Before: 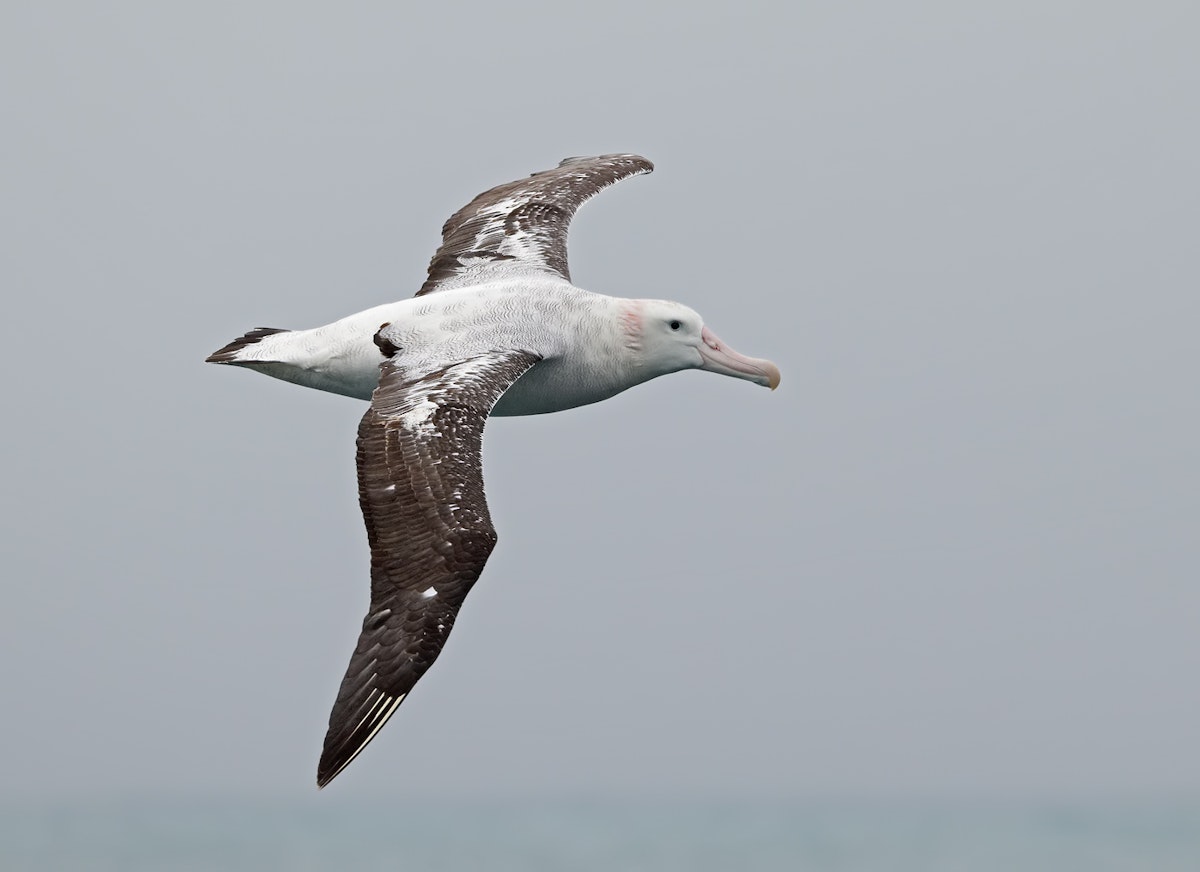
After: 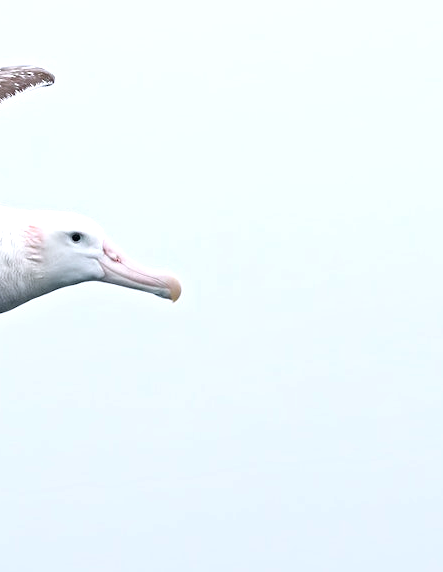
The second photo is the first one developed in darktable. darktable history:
exposure: black level correction 0, exposure 1.1 EV, compensate highlight preservation false
crop and rotate: left 49.936%, top 10.094%, right 13.136%, bottom 24.256%
color calibration: illuminant as shot in camera, x 0.358, y 0.373, temperature 4628.91 K
